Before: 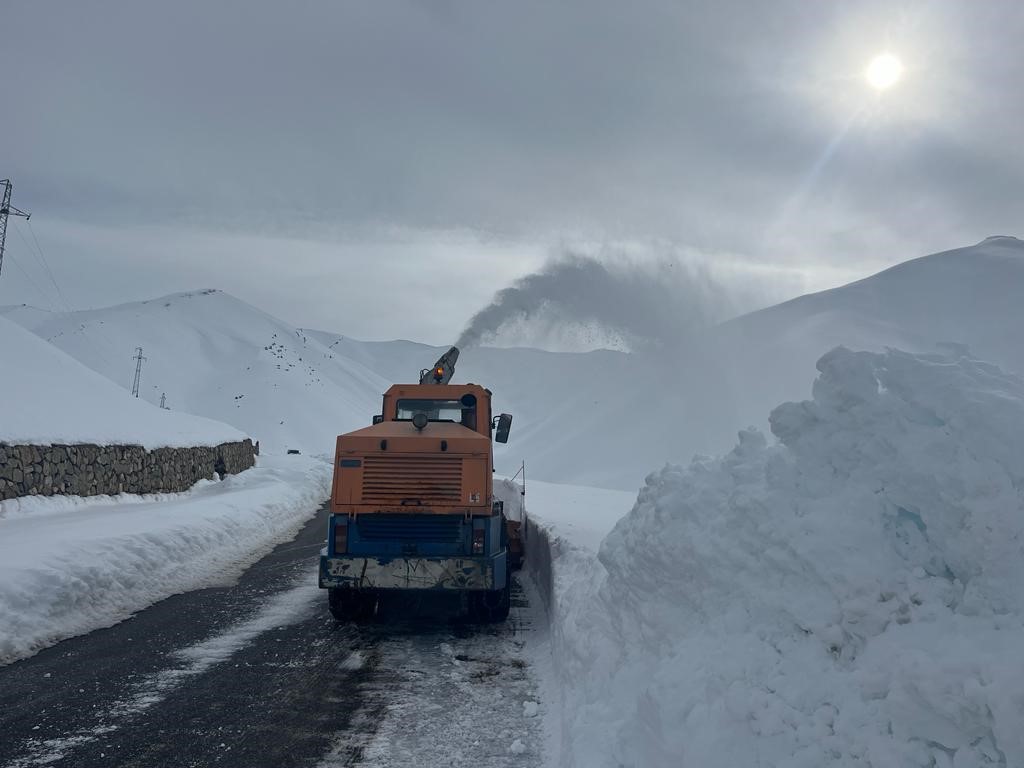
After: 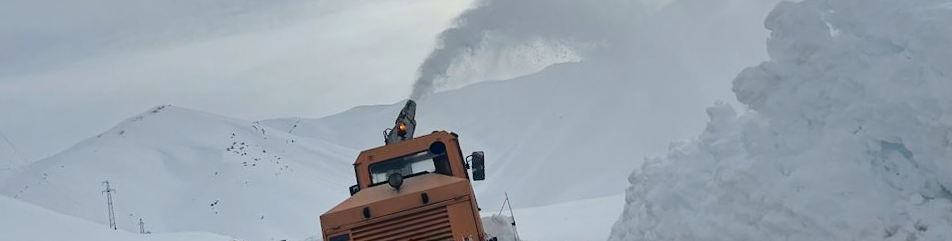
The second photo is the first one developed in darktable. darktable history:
tone curve: curves: ch0 [(0, 0.01) (0.058, 0.039) (0.159, 0.117) (0.282, 0.327) (0.45, 0.534) (0.676, 0.751) (0.89, 0.919) (1, 1)]; ch1 [(0, 0) (0.094, 0.081) (0.285, 0.299) (0.385, 0.403) (0.447, 0.455) (0.495, 0.496) (0.544, 0.552) (0.589, 0.612) (0.722, 0.728) (1, 1)]; ch2 [(0, 0) (0.257, 0.217) (0.43, 0.421) (0.498, 0.507) (0.531, 0.544) (0.56, 0.579) (0.625, 0.642) (1, 1)], color space Lab, independent channels, preserve colors none
color correction: highlights b* 3
rotate and perspective: rotation -14.8°, crop left 0.1, crop right 0.903, crop top 0.25, crop bottom 0.748
crop and rotate: top 26.056%, bottom 25.543%
